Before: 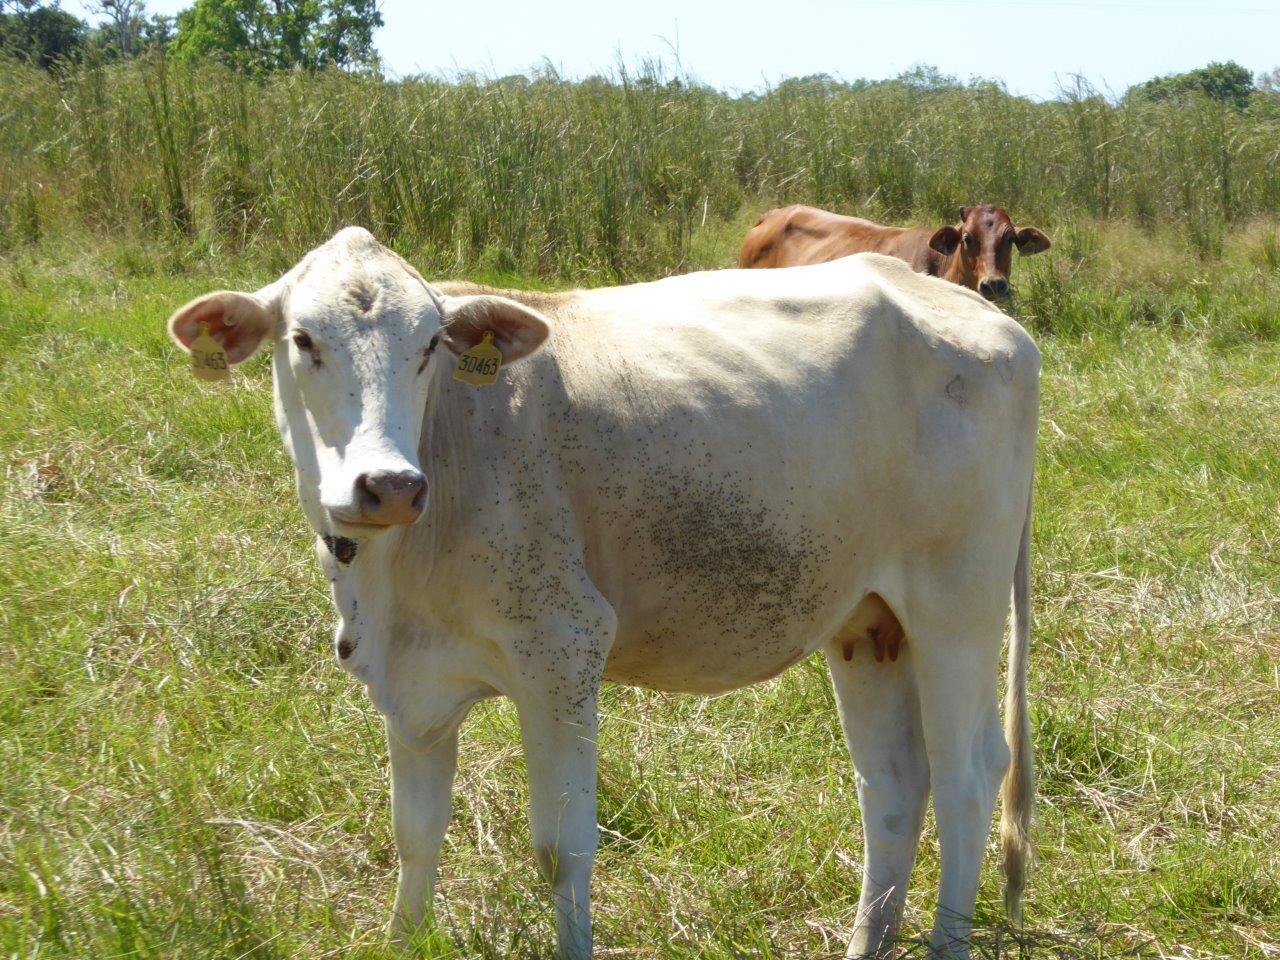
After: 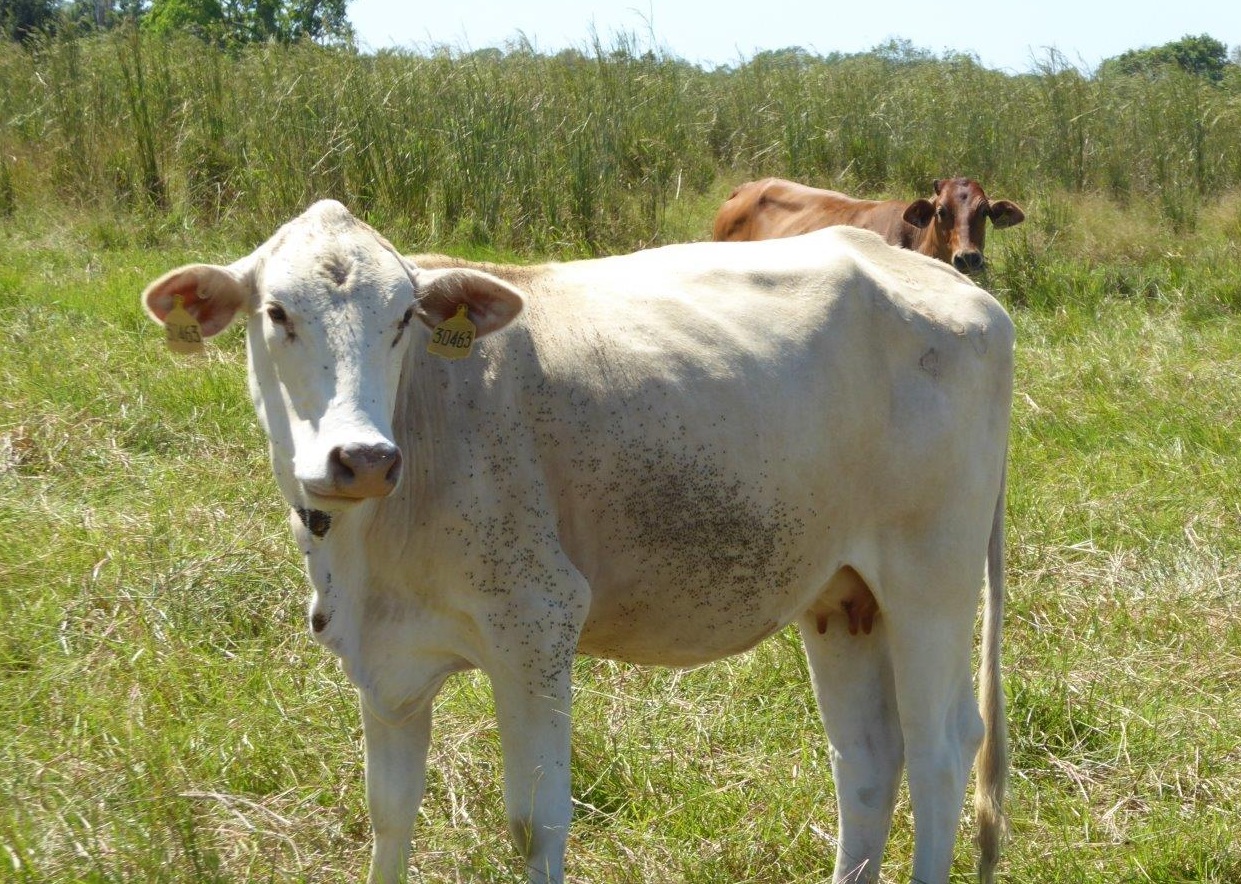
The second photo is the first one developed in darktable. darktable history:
crop: left 2.092%, top 2.909%, right 0.915%, bottom 4.955%
